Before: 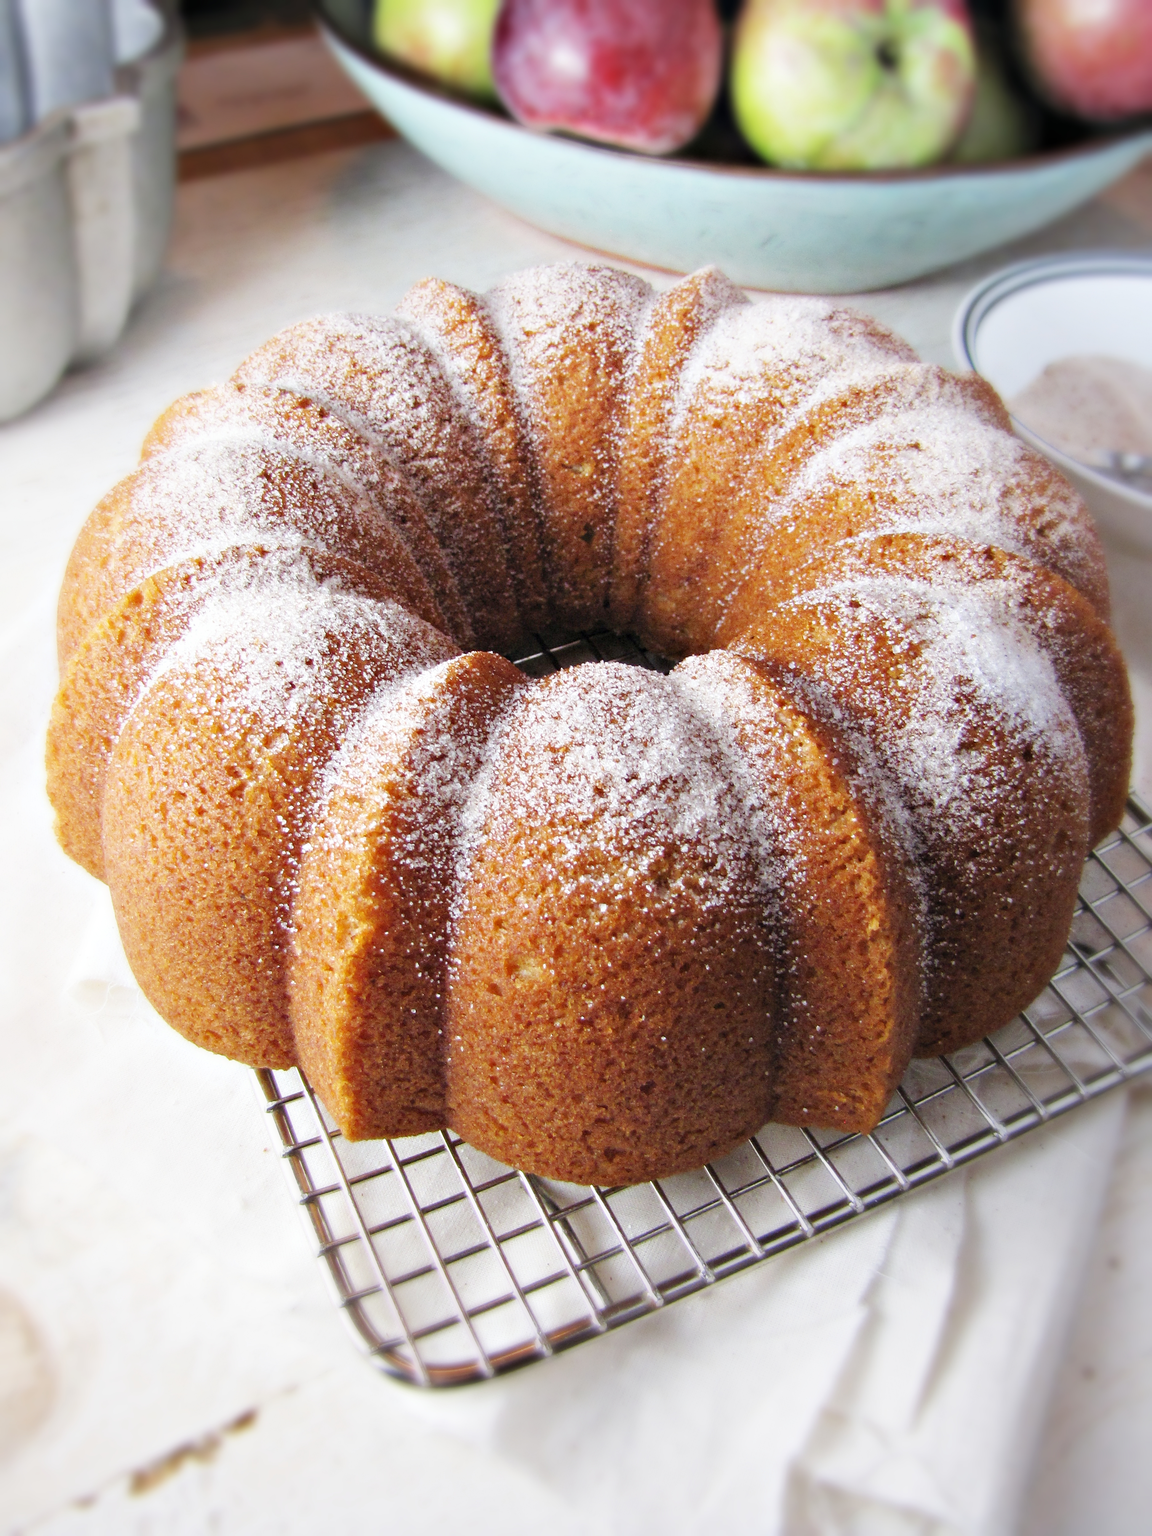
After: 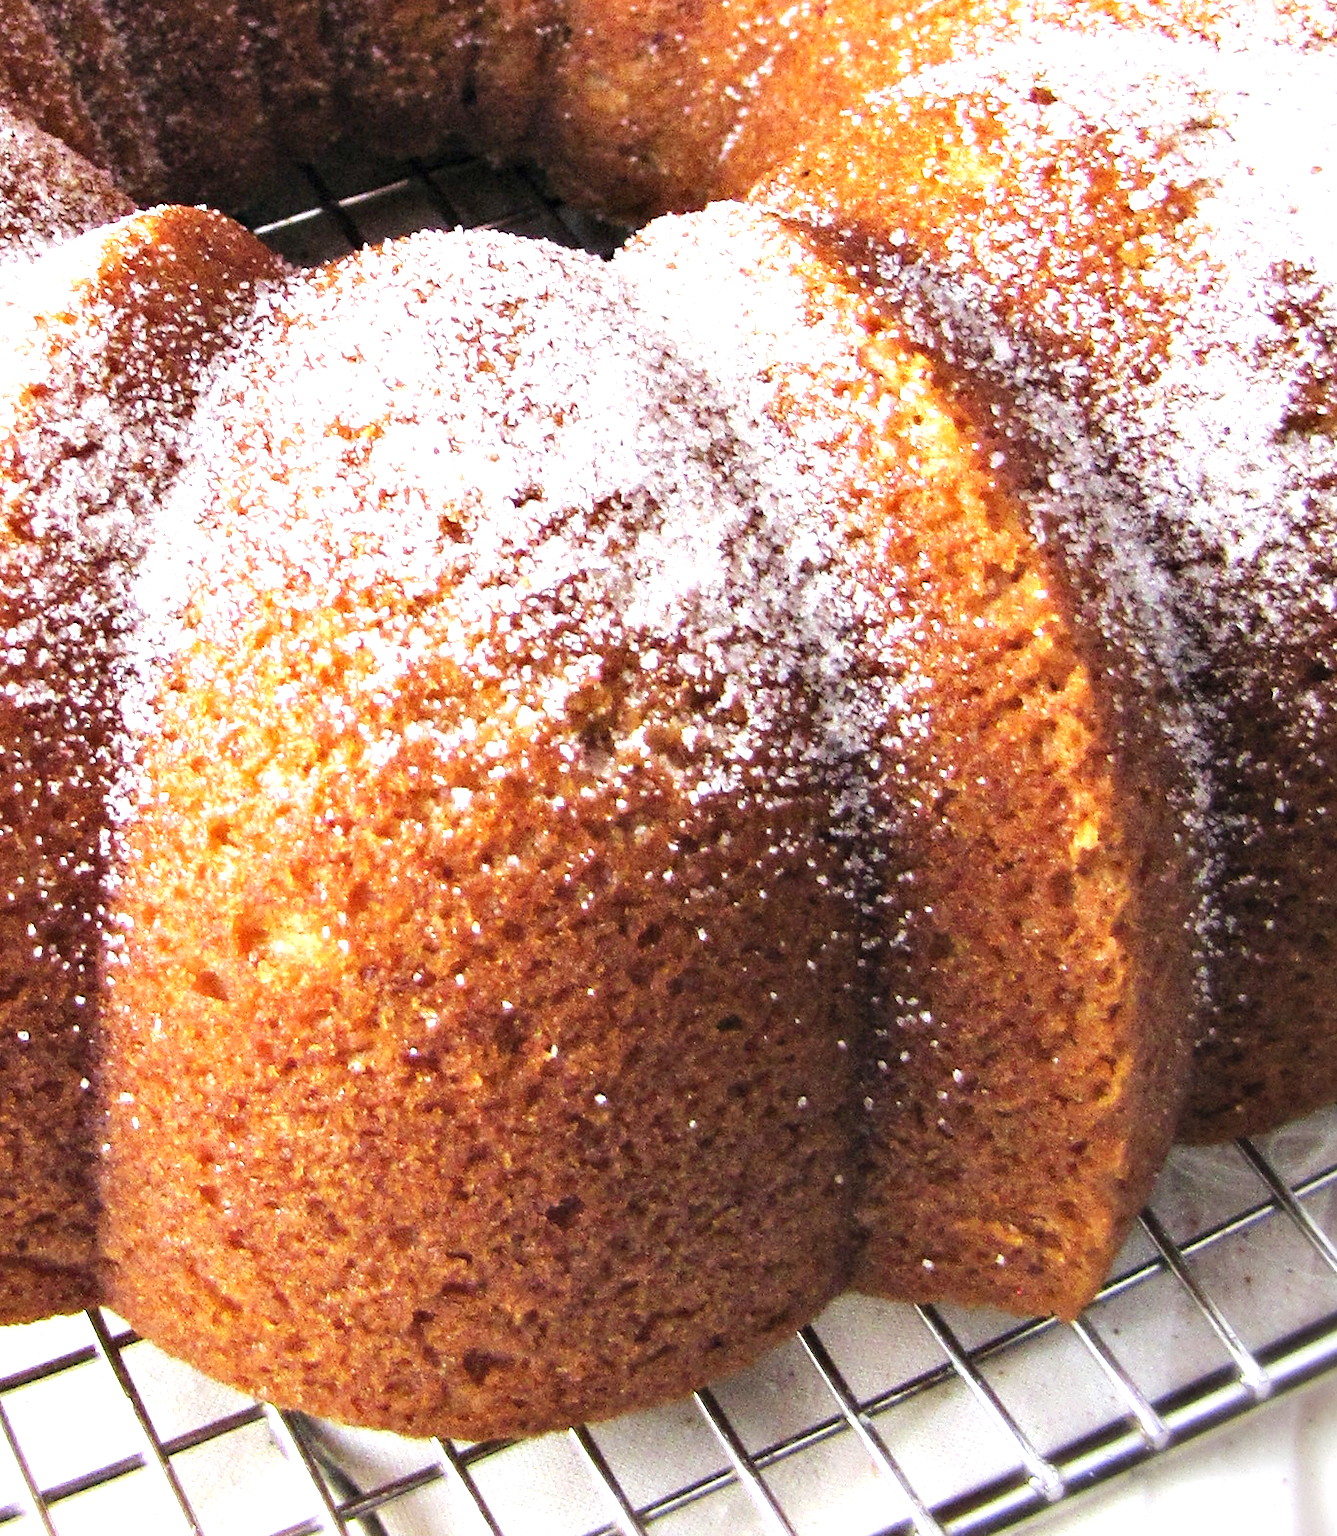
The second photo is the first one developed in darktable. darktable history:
exposure: black level correction 0, exposure 0.7 EV, compensate exposure bias true, compensate highlight preservation false
crop: left 35.03%, top 36.625%, right 14.663%, bottom 20.057%
tone equalizer: -8 EV -0.417 EV, -7 EV -0.389 EV, -6 EV -0.333 EV, -5 EV -0.222 EV, -3 EV 0.222 EV, -2 EV 0.333 EV, -1 EV 0.389 EV, +0 EV 0.417 EV, edges refinement/feathering 500, mask exposure compensation -1.57 EV, preserve details no
